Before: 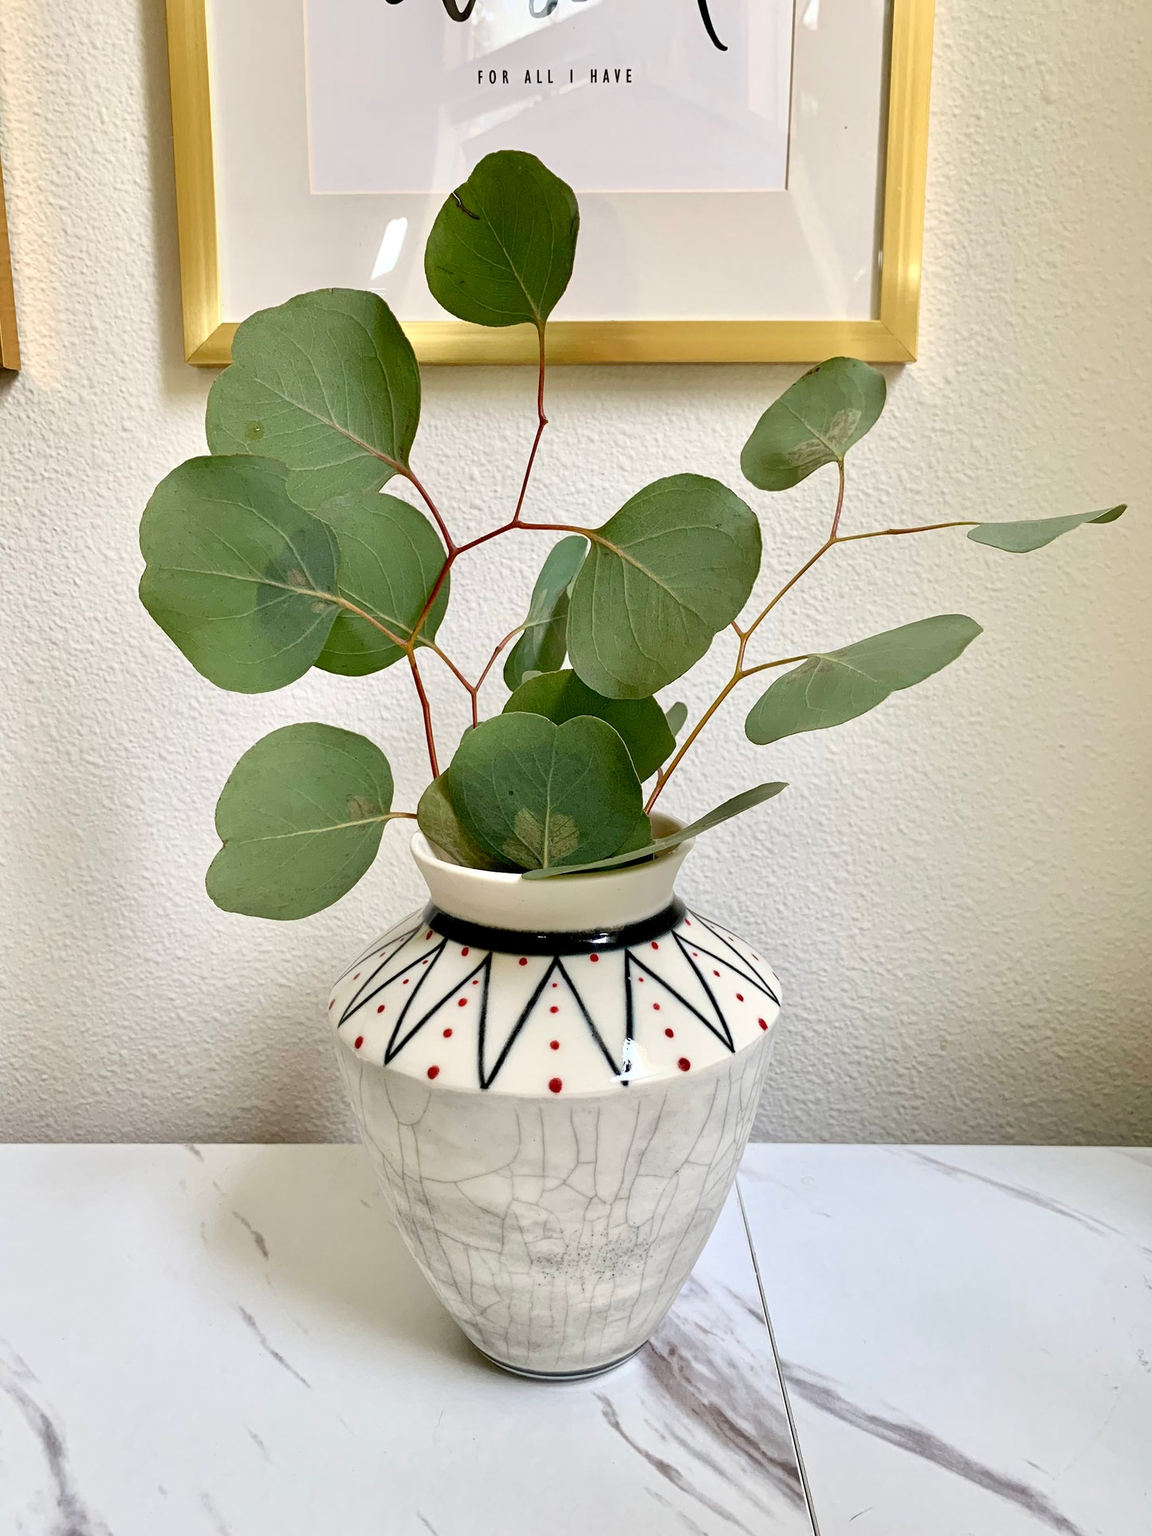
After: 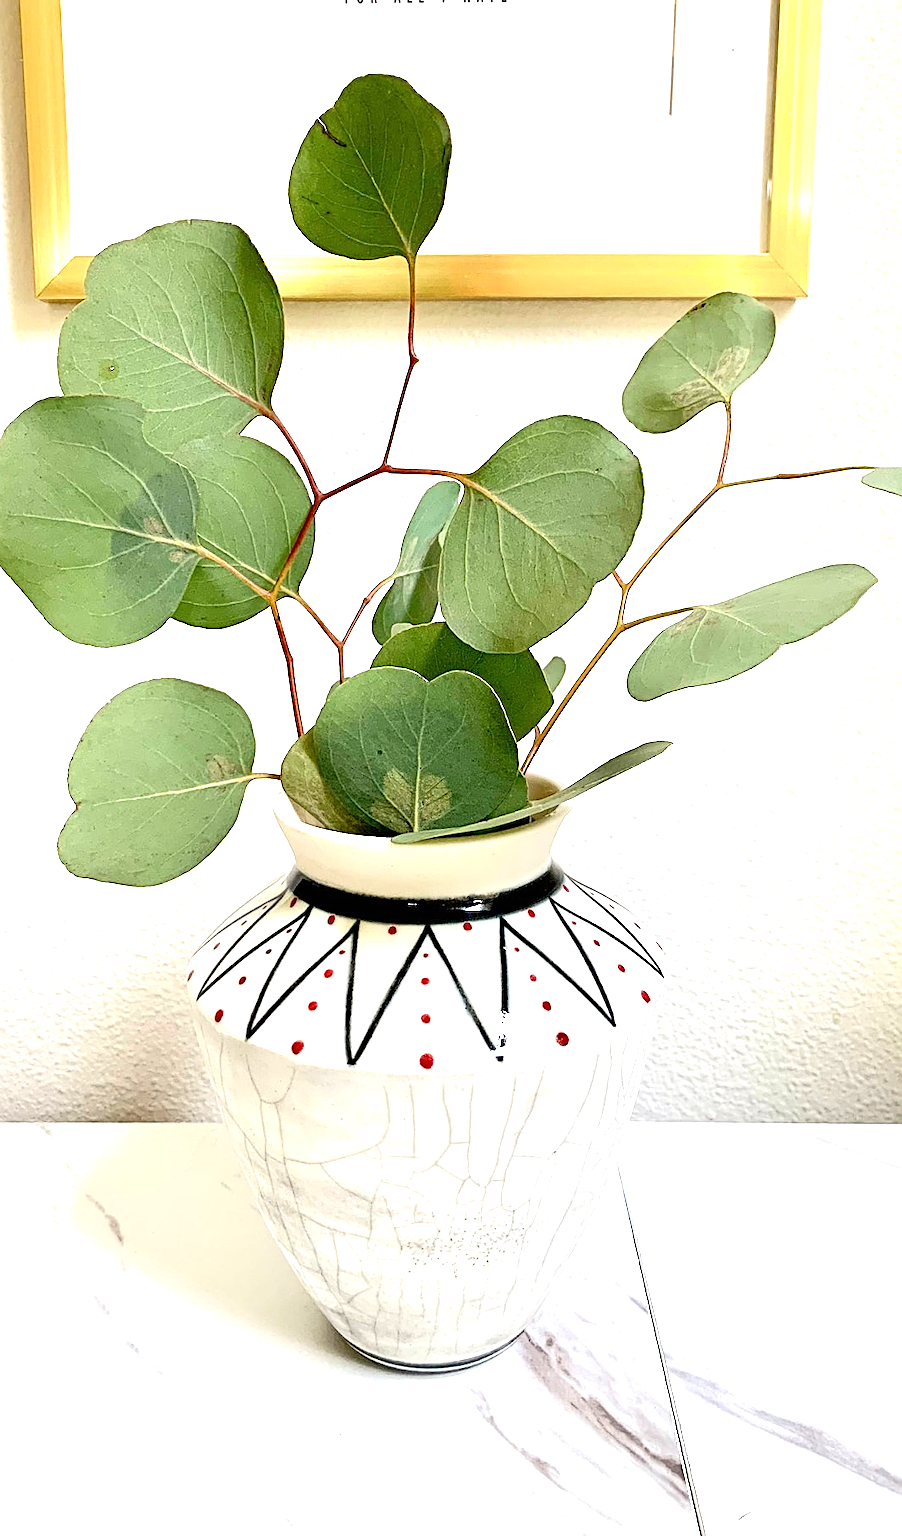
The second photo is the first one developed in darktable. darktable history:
sharpen: on, module defaults
crop and rotate: left 13.15%, top 5.251%, right 12.609%
exposure: black level correction 0, exposure 1.1 EV, compensate exposure bias true, compensate highlight preservation false
shadows and highlights: shadows -30, highlights 30
tone equalizer: on, module defaults
